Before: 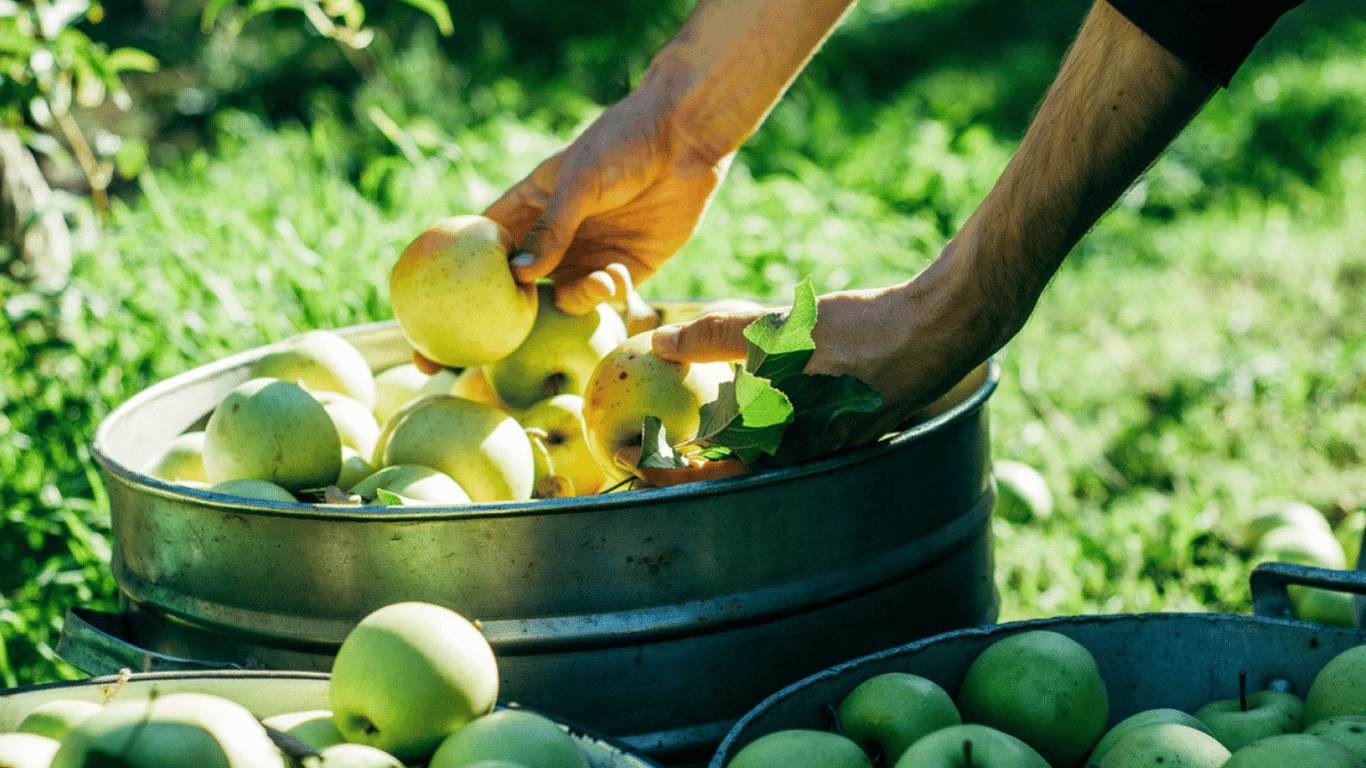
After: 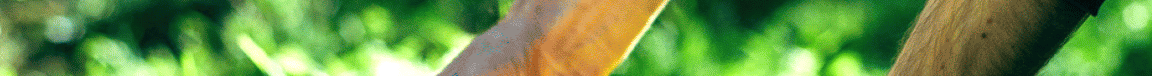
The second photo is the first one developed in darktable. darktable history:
crop and rotate: left 9.644%, top 9.491%, right 6.021%, bottom 80.509%
exposure: black level correction 0, exposure 0.7 EV, compensate exposure bias true, compensate highlight preservation false
